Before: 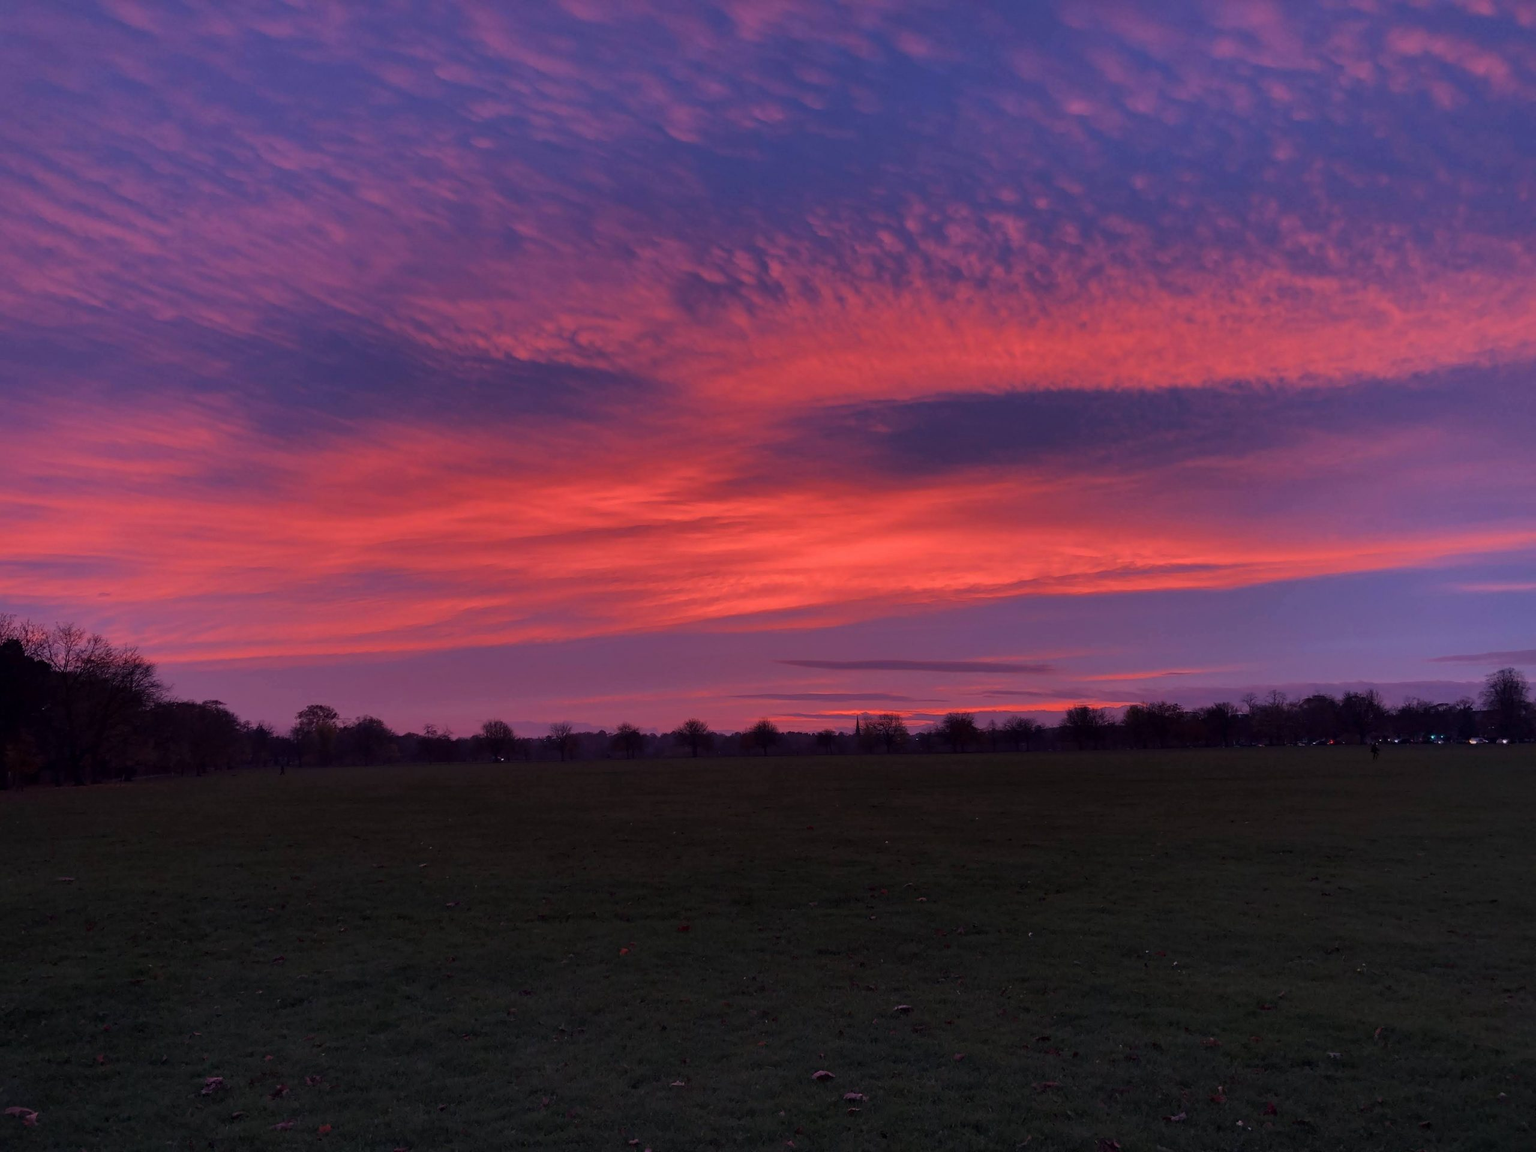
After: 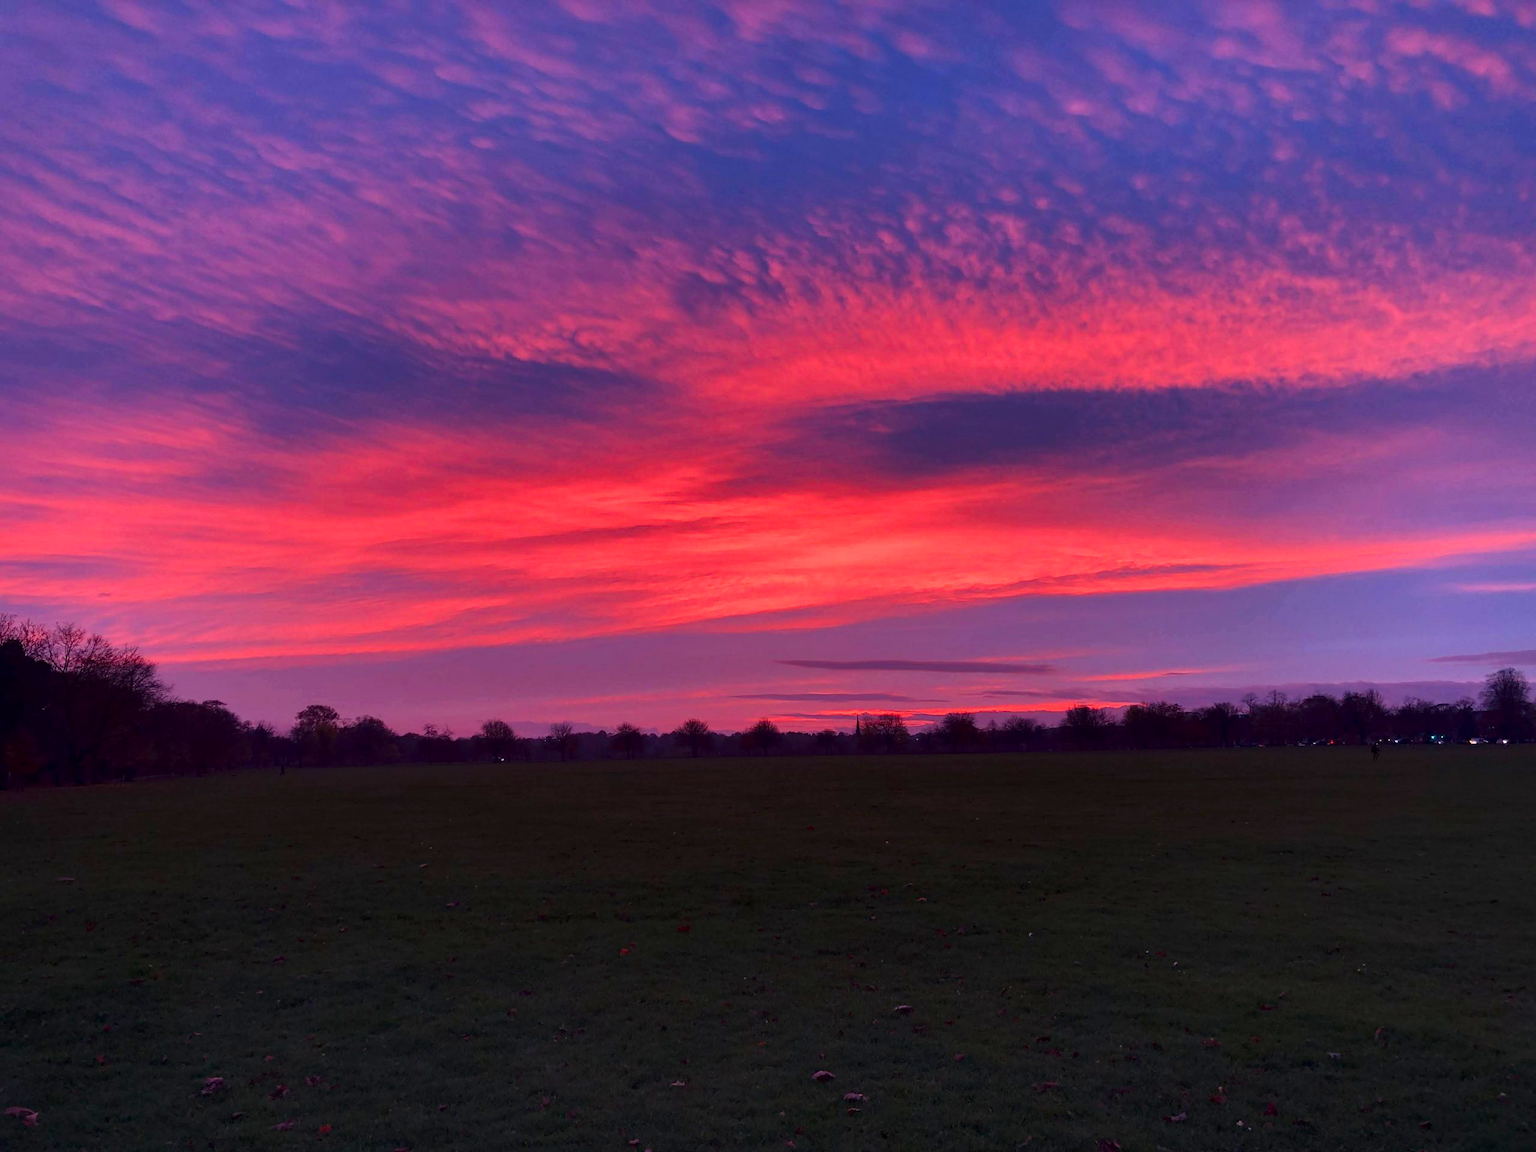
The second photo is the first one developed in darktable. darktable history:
contrast brightness saturation: contrast 0.07, brightness -0.14, saturation 0.11
exposure: black level correction 0, exposure 0.9 EV, compensate highlight preservation false
